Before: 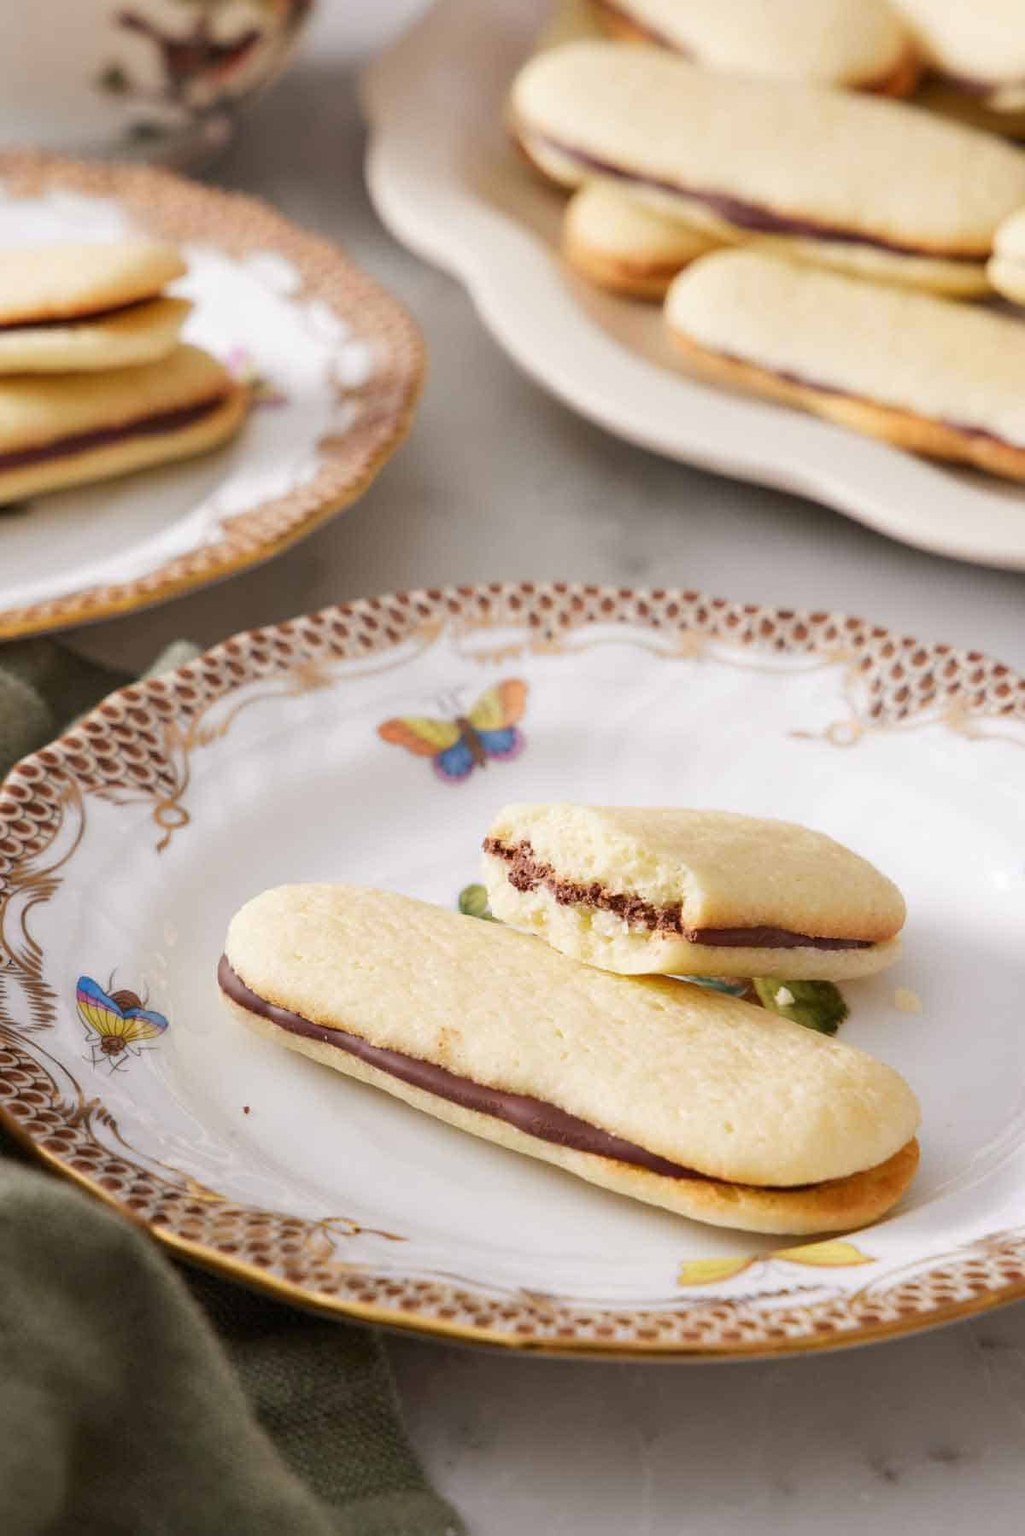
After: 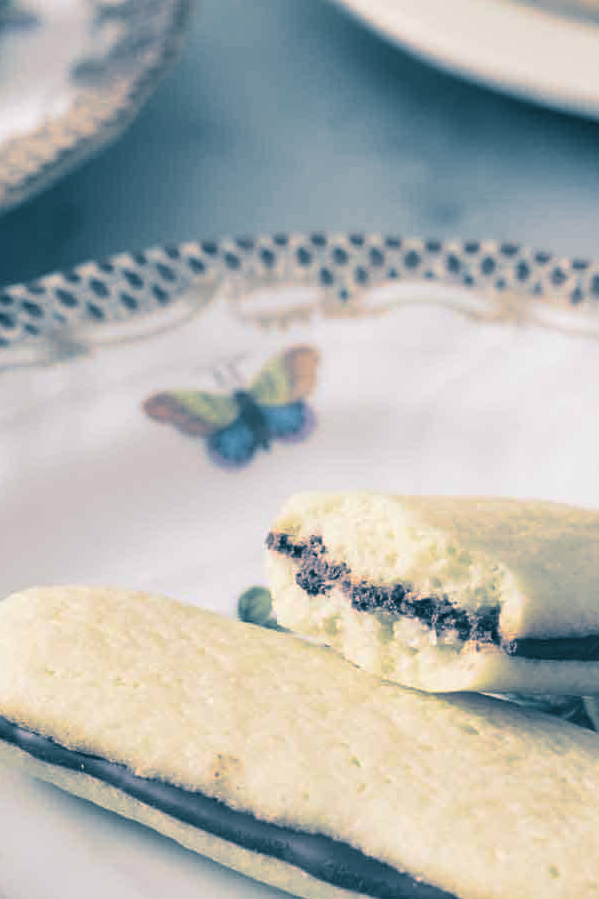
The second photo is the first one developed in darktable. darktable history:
split-toning: shadows › hue 212.4°, balance -70
crop: left 25%, top 25%, right 25%, bottom 25%
